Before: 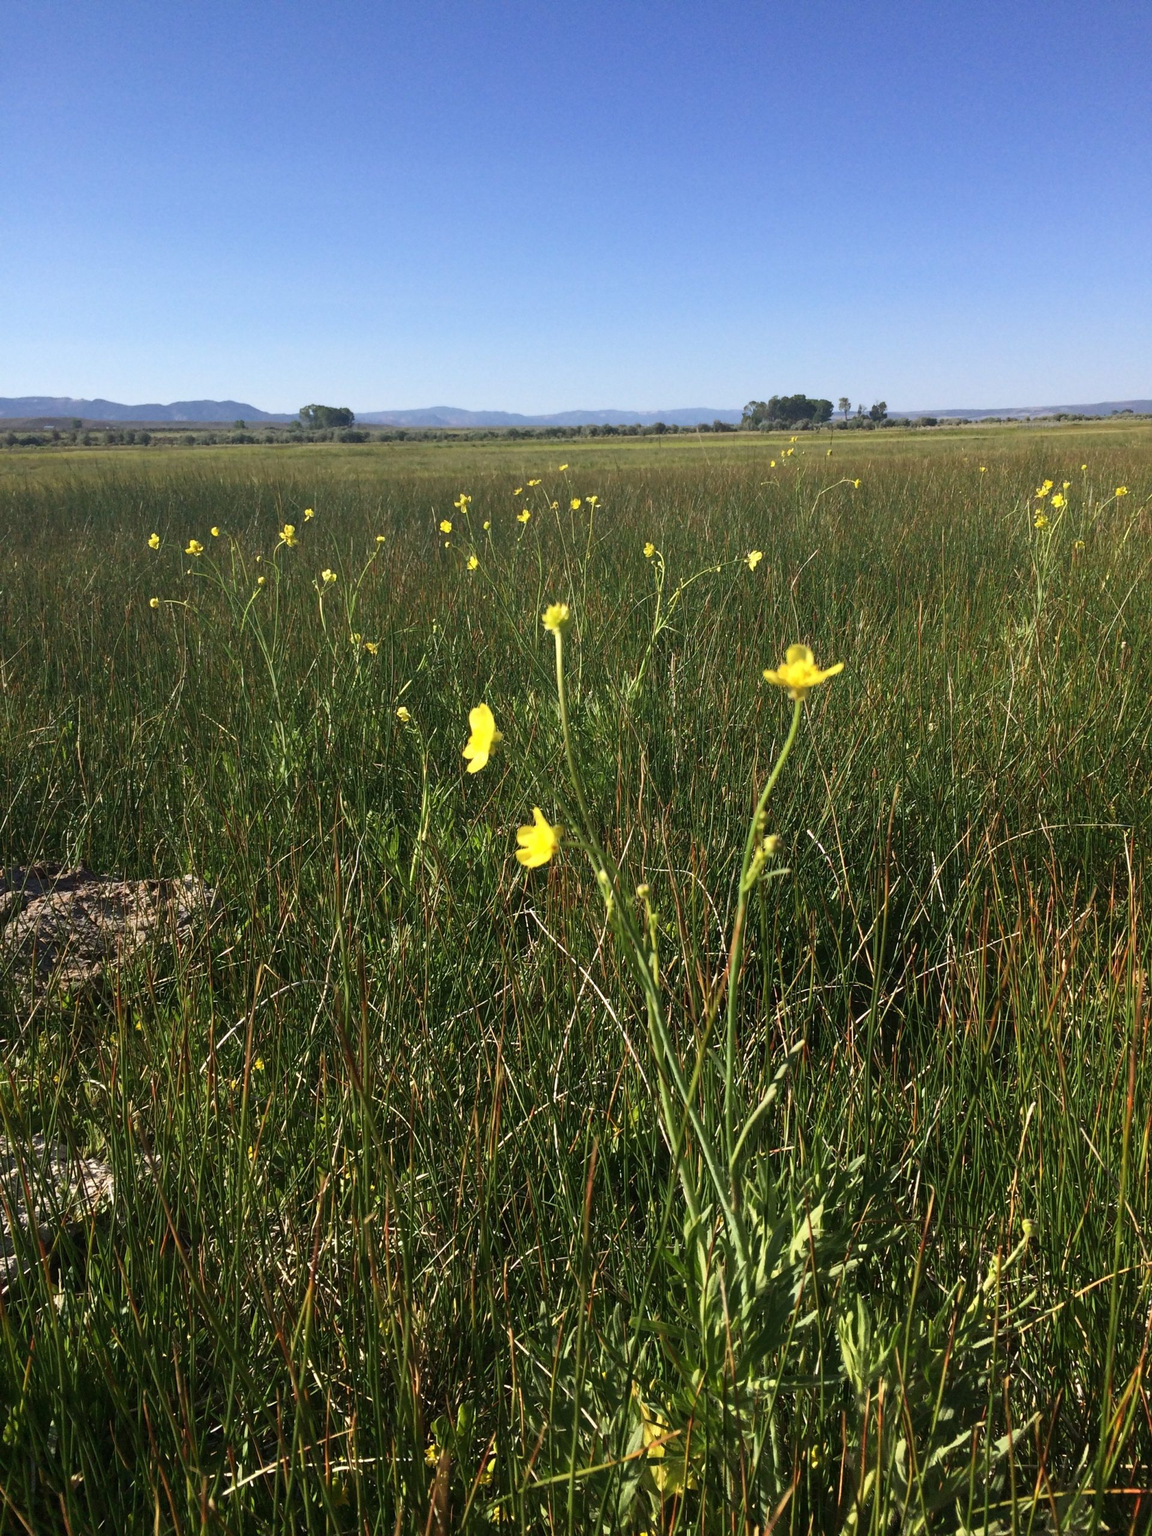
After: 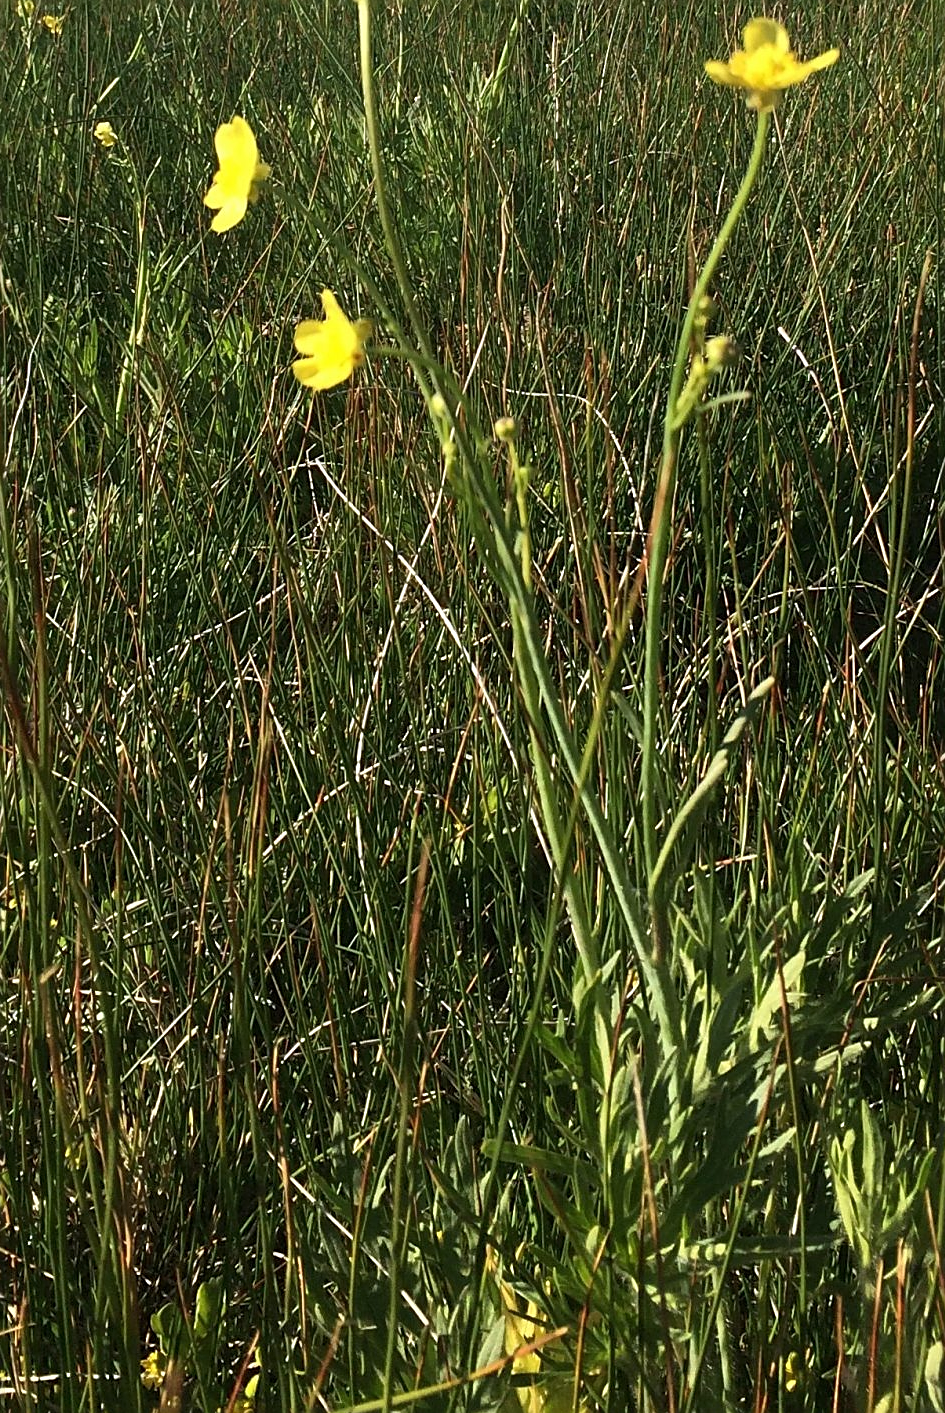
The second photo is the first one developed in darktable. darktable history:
crop: left 29.552%, top 41.286%, right 21.191%, bottom 3.514%
sharpen: on, module defaults
